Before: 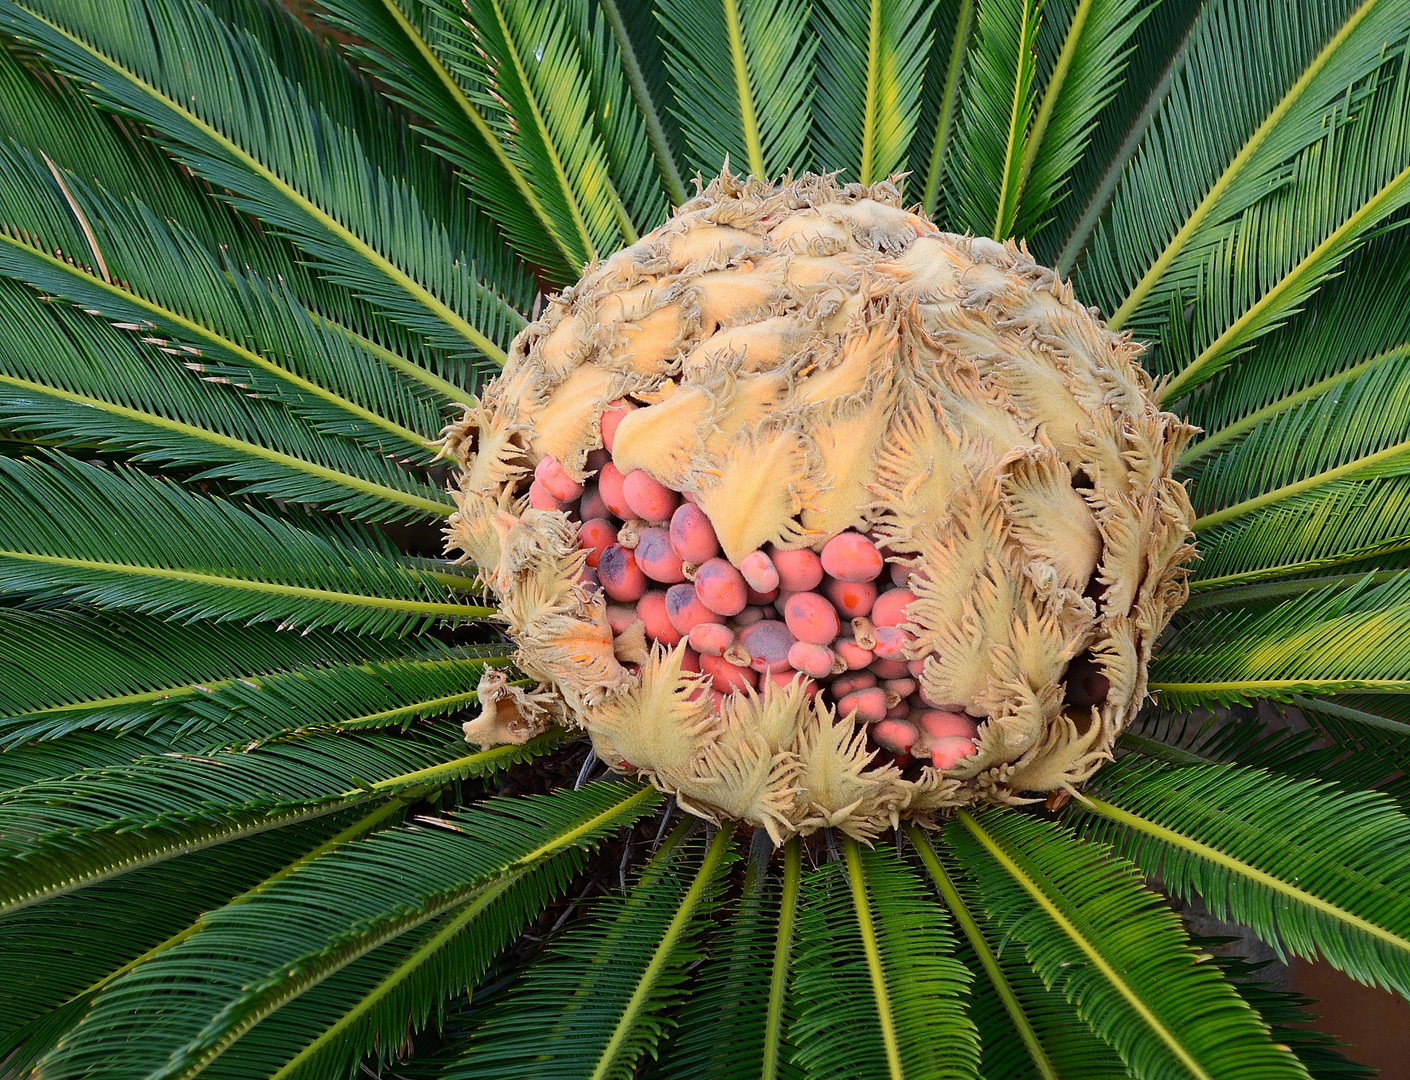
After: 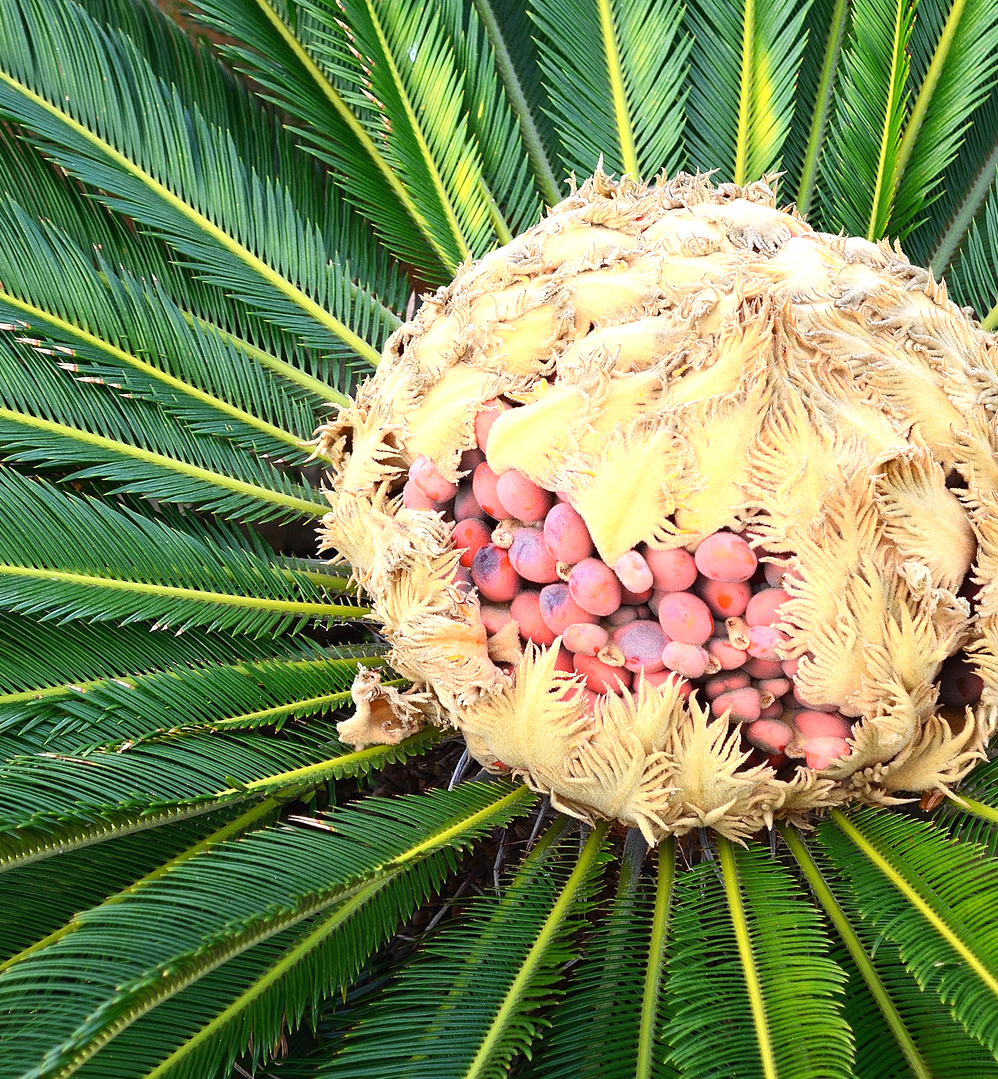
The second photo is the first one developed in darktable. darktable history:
exposure: black level correction 0, exposure 0.9 EV, compensate highlight preservation false
crop and rotate: left 9.061%, right 20.142%
